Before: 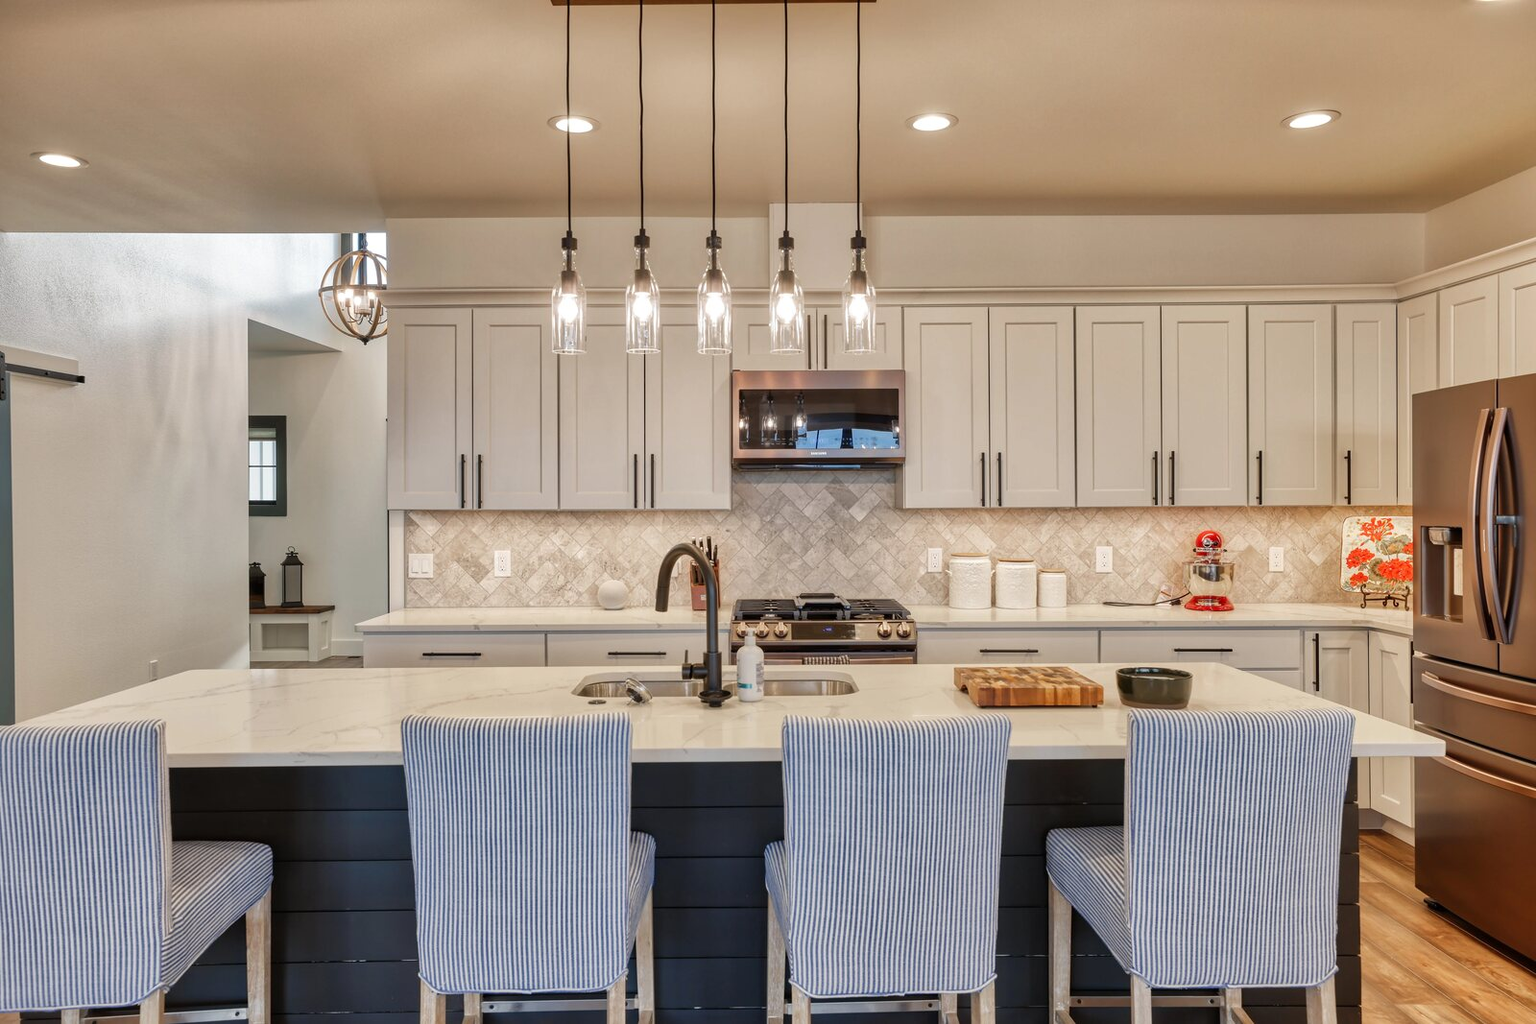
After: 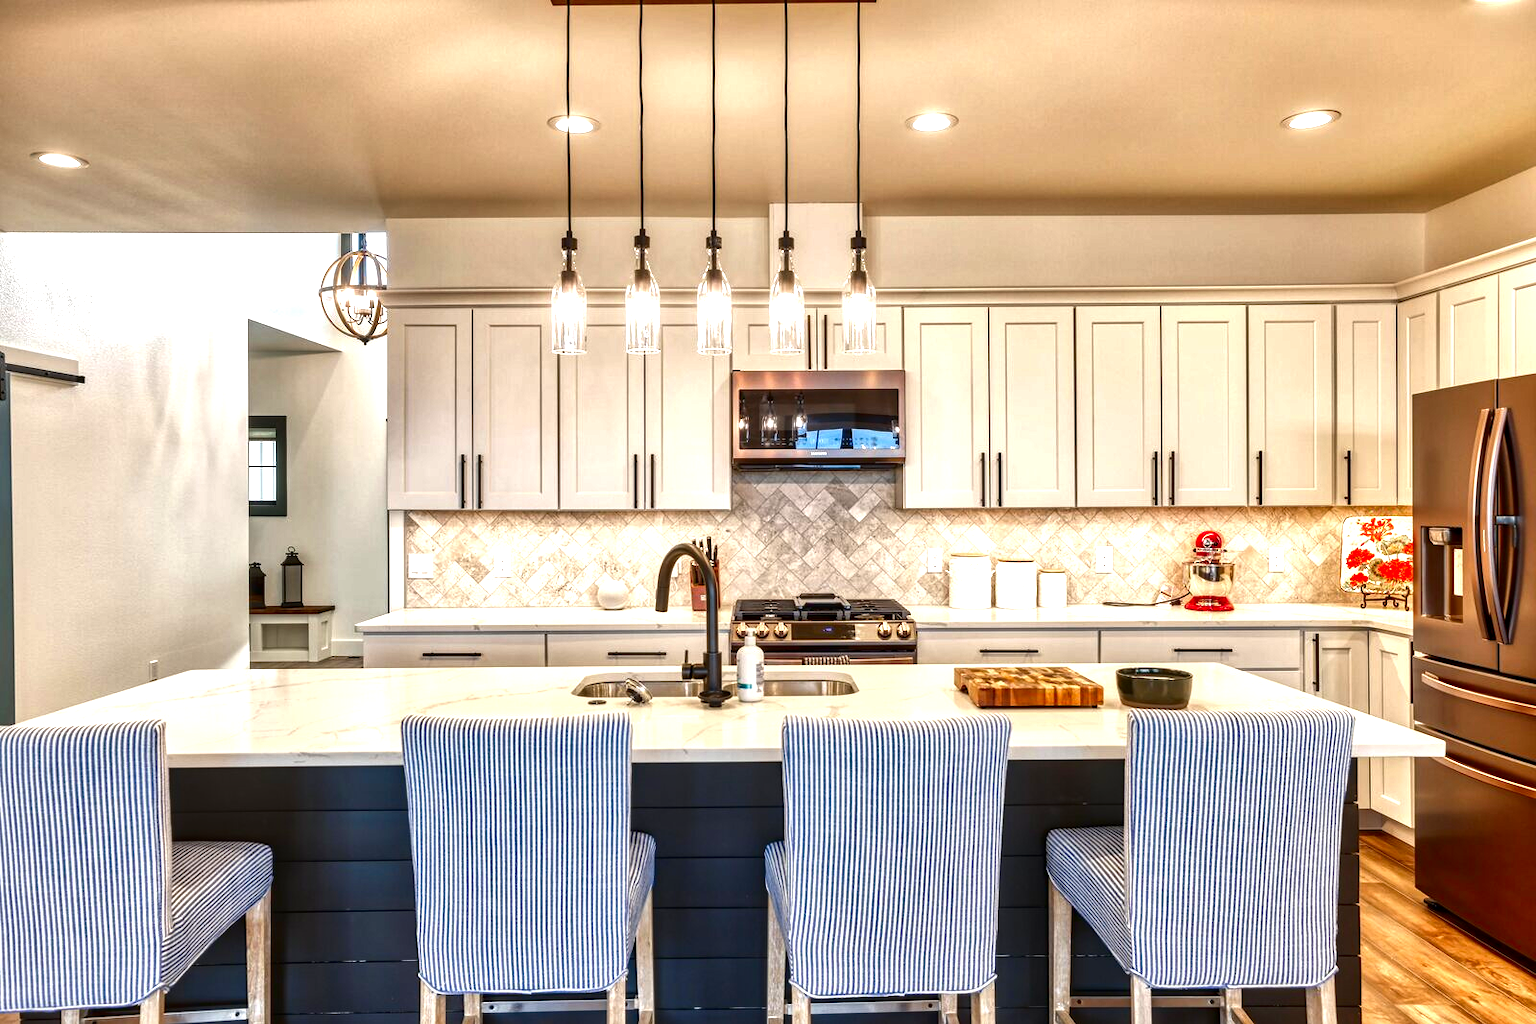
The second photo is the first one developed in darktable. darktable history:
local contrast: detail 130%
exposure: exposure 1 EV, compensate highlight preservation false
contrast brightness saturation: brightness -0.246, saturation 0.199
